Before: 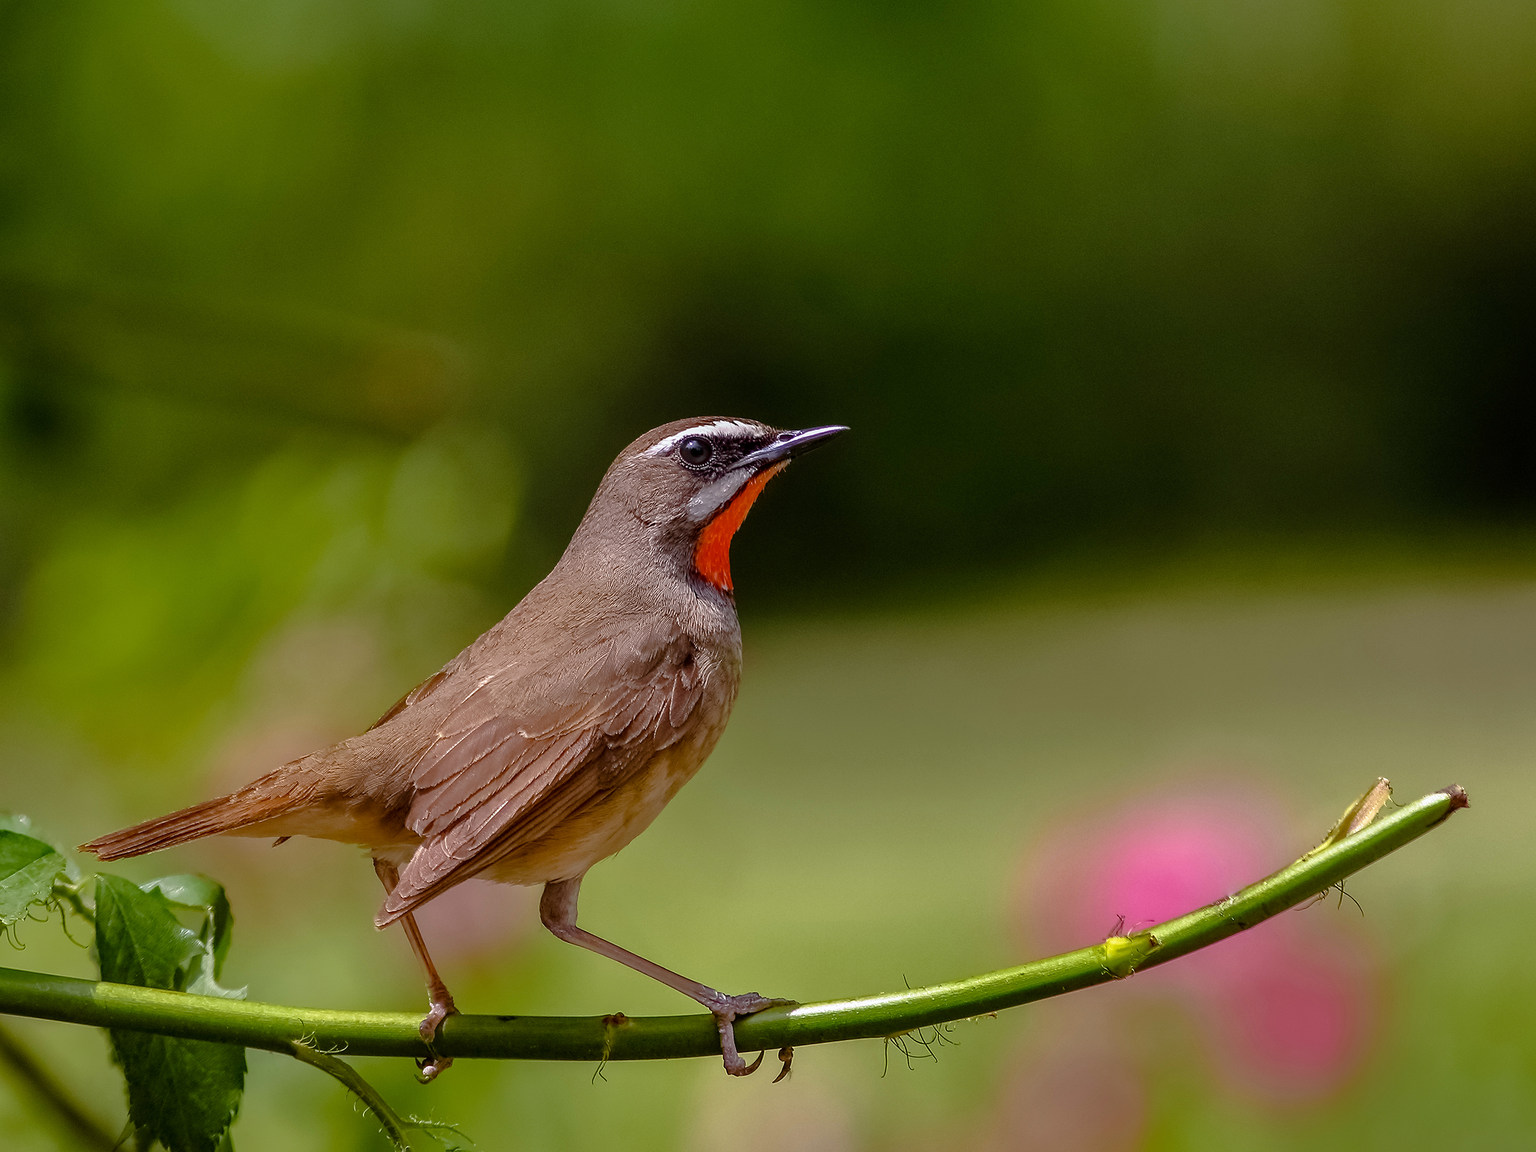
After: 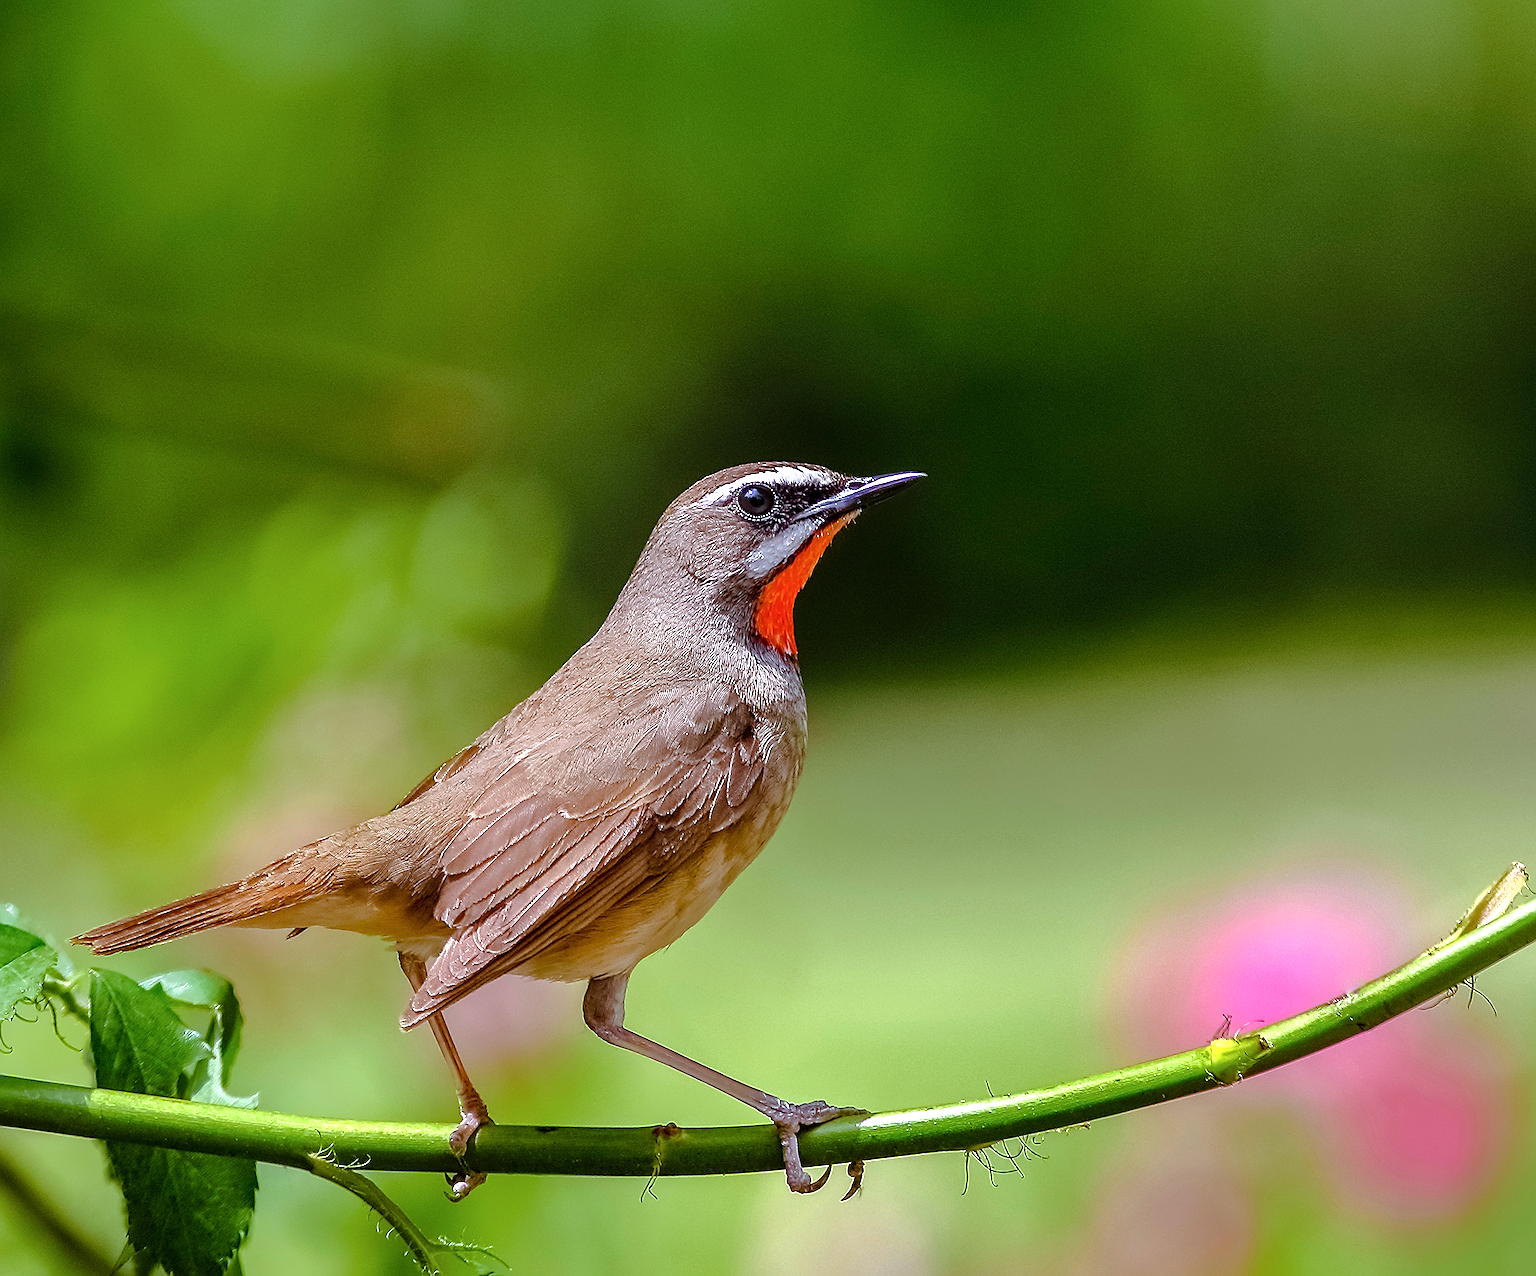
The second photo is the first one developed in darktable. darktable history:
color calibration: illuminant F (fluorescent), F source F9 (Cool White Deluxe 4150 K) – high CRI, x 0.374, y 0.373, temperature 4156.68 K
crop and rotate: left 0.948%, right 8.854%
sharpen: on, module defaults
levels: levels [0, 0.394, 0.787]
